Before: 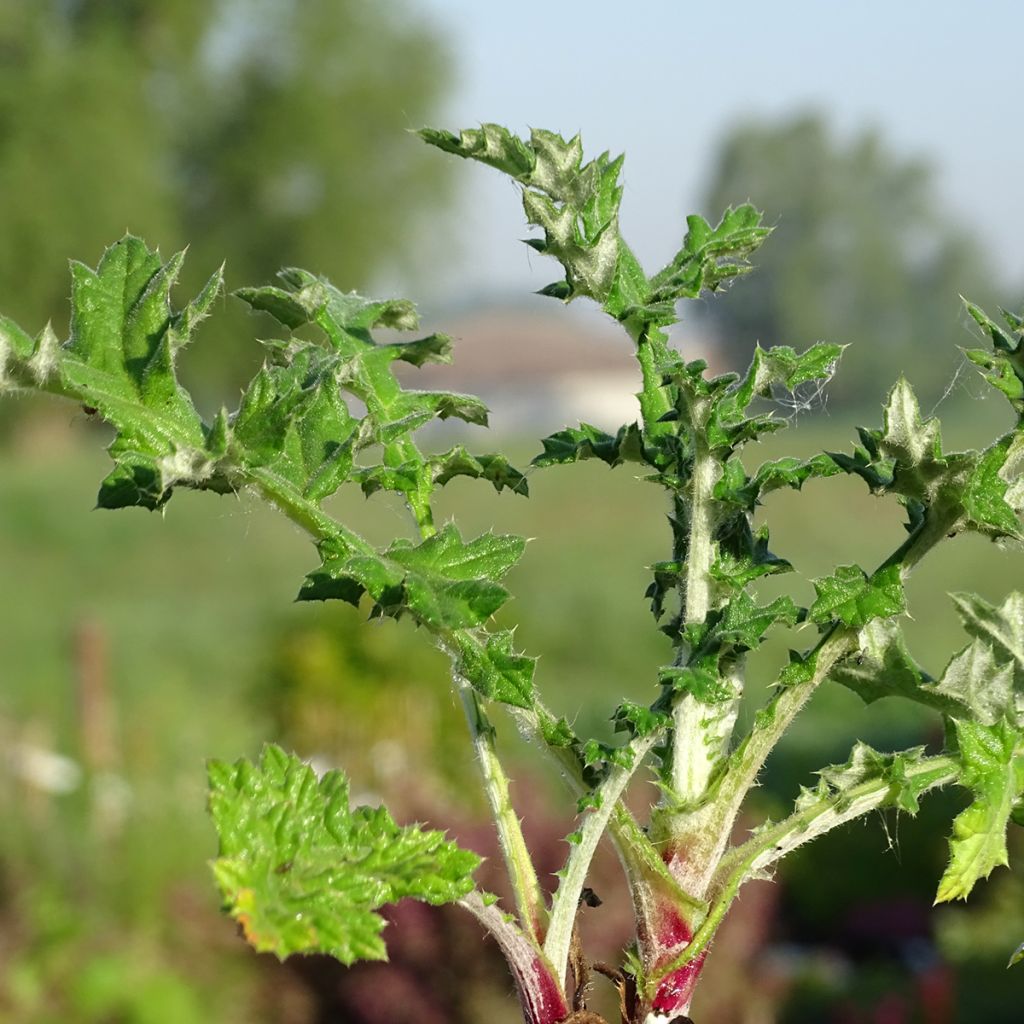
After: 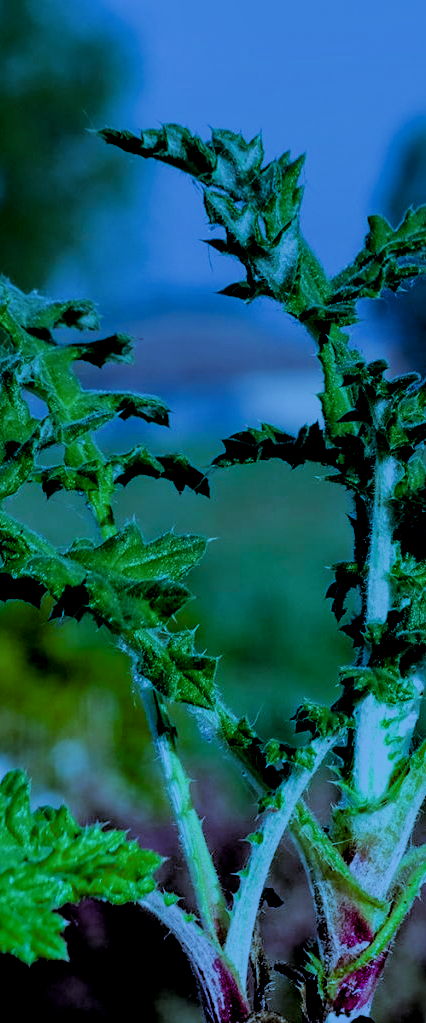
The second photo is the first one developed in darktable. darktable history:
color balance rgb: shadows lift › luminance -7.7%, shadows lift › chroma 2.13%, shadows lift › hue 165.27°, power › luminance -7.77%, power › chroma 1.34%, power › hue 330.55°, highlights gain › luminance -33.33%, highlights gain › chroma 5.68%, highlights gain › hue 217.2°, global offset › luminance -0.33%, global offset › chroma 0.11%, global offset › hue 165.27°, perceptual saturation grading › global saturation 27.72%, perceptual saturation grading › highlights -25%, perceptual saturation grading › mid-tones 25%, perceptual saturation grading › shadows 50%
white balance: red 0.766, blue 1.537
crop: left 31.229%, right 27.105%
local contrast: on, module defaults
filmic rgb: black relative exposure -3.21 EV, white relative exposure 7.02 EV, hardness 1.46, contrast 1.35
graduated density: on, module defaults
exposure: exposure -0.293 EV, compensate highlight preservation false
